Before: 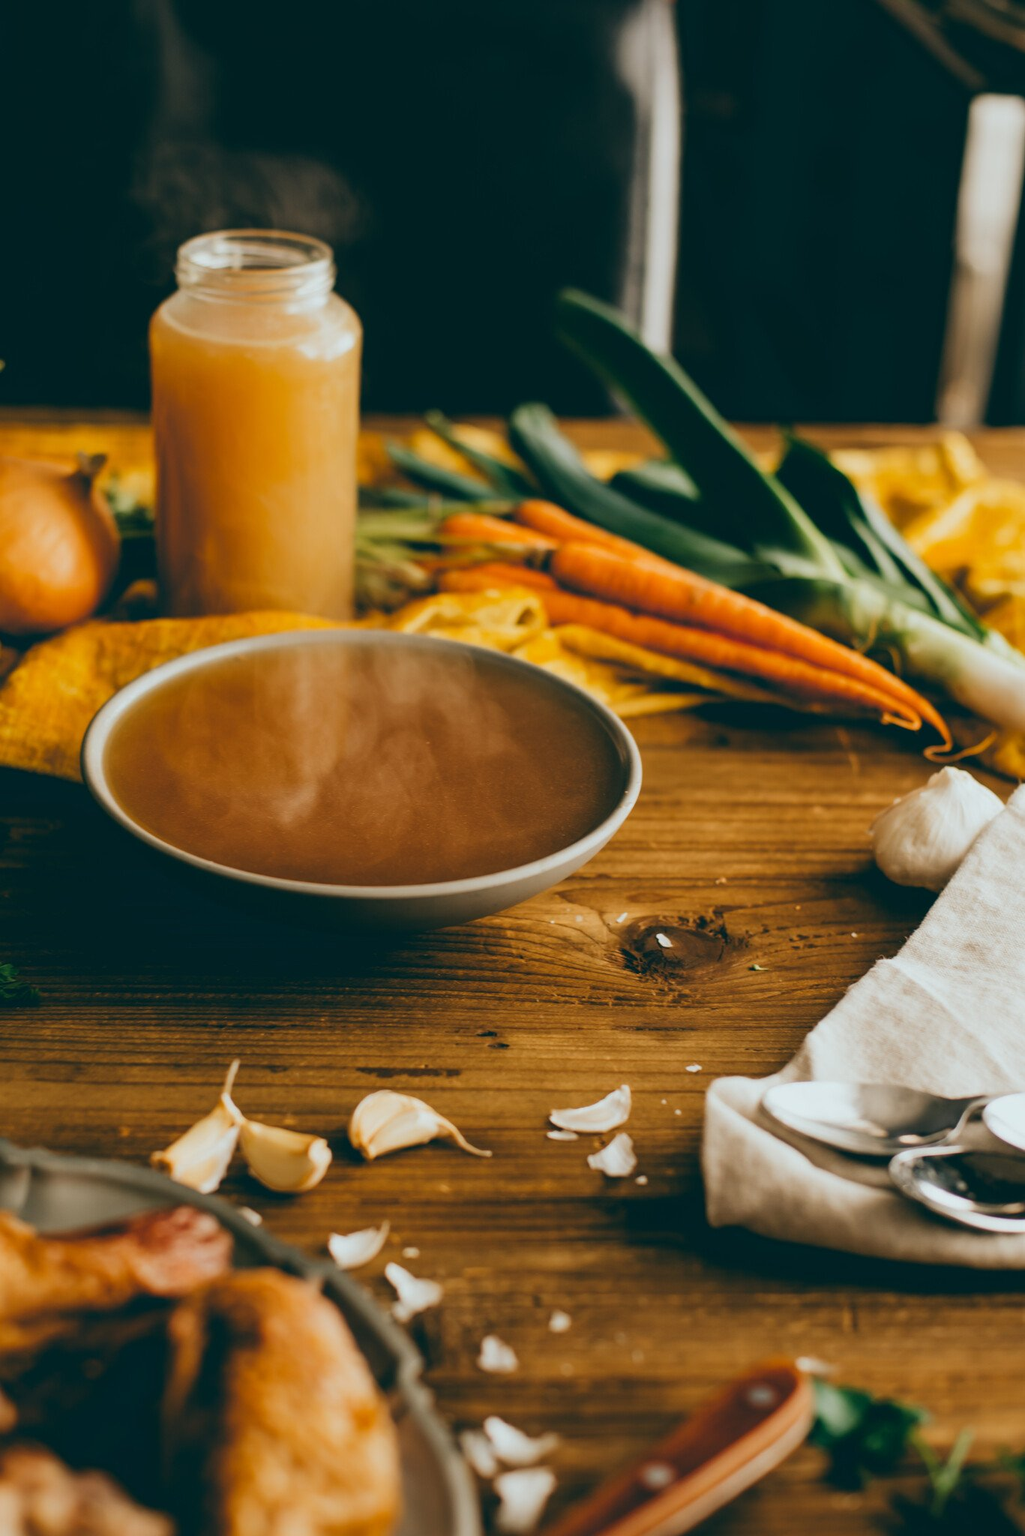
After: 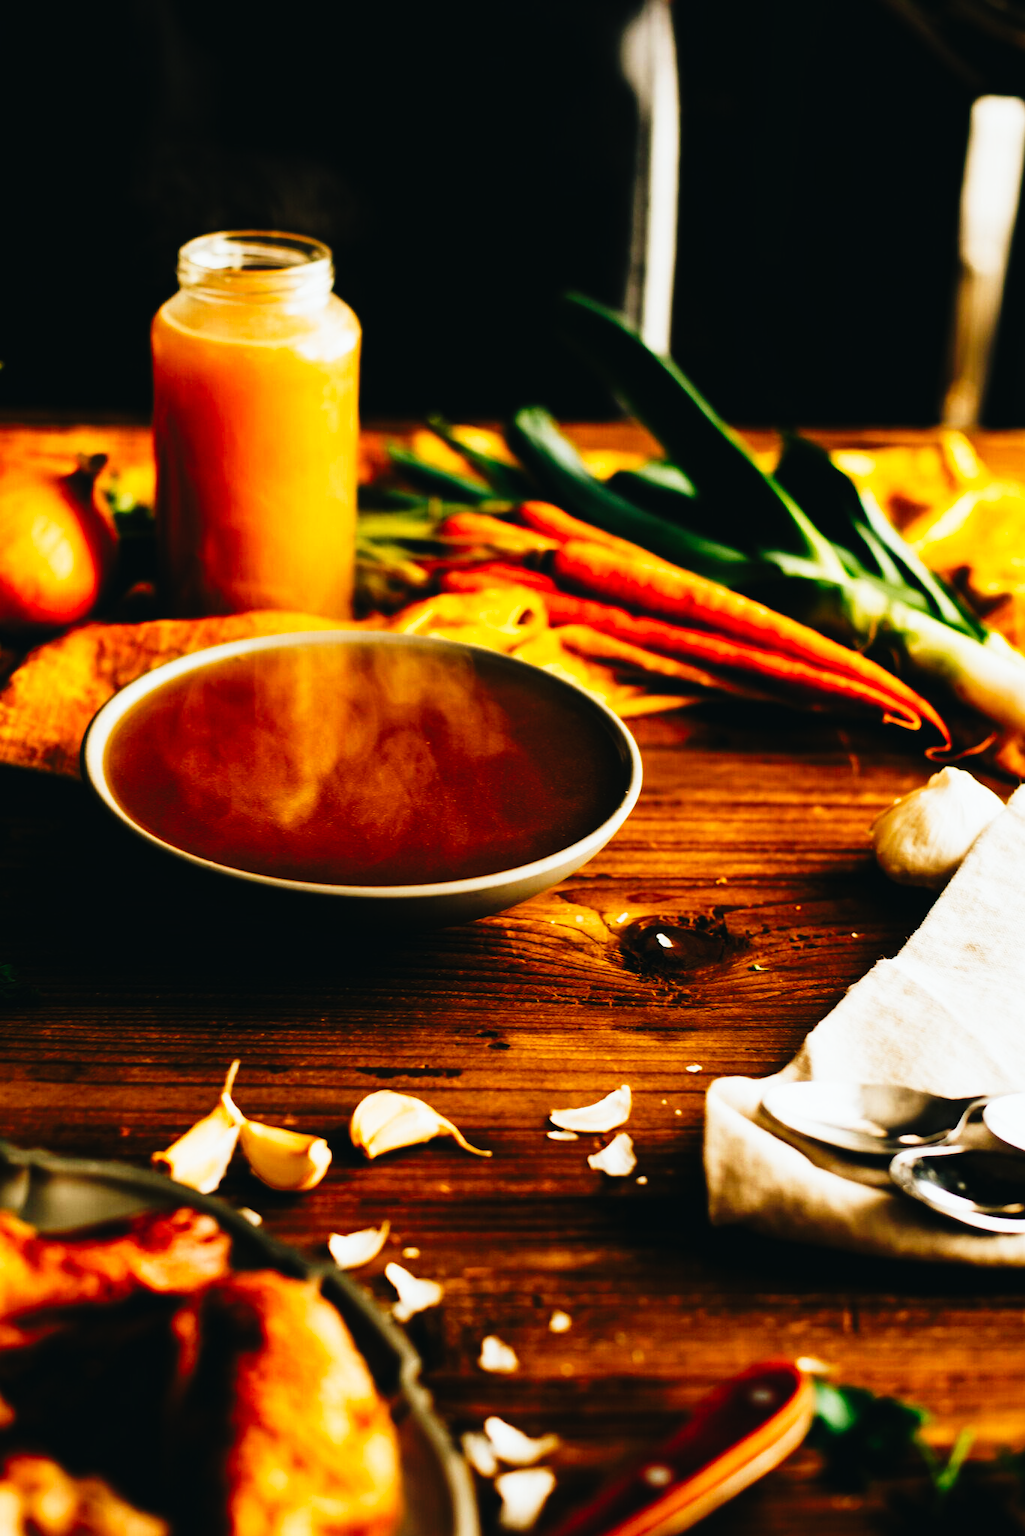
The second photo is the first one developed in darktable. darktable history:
base curve: curves: ch0 [(0, 0) (0.303, 0.277) (1, 1)], preserve colors none
tone curve: curves: ch0 [(0, 0) (0.003, 0.01) (0.011, 0.012) (0.025, 0.012) (0.044, 0.017) (0.069, 0.021) (0.1, 0.025) (0.136, 0.03) (0.177, 0.037) (0.224, 0.052) (0.277, 0.092) (0.335, 0.16) (0.399, 0.3) (0.468, 0.463) (0.543, 0.639) (0.623, 0.796) (0.709, 0.904) (0.801, 0.962) (0.898, 0.988) (1, 1)], preserve colors none
